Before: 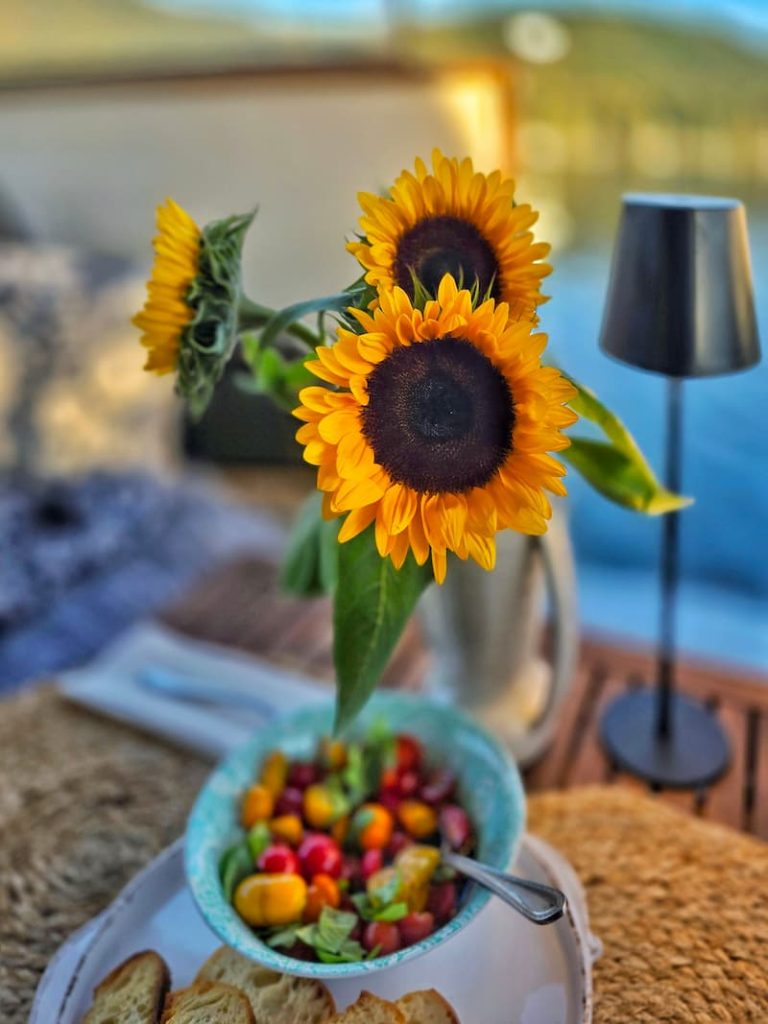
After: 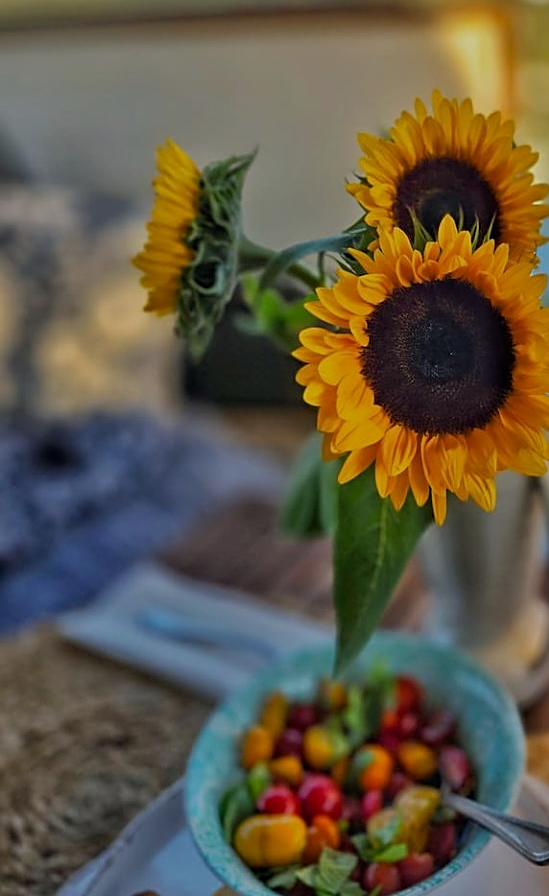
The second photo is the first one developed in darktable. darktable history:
sharpen: on, module defaults
exposure: black level correction 0, exposure -0.766 EV, compensate highlight preservation false
crop: top 5.803%, right 27.864%, bottom 5.804%
